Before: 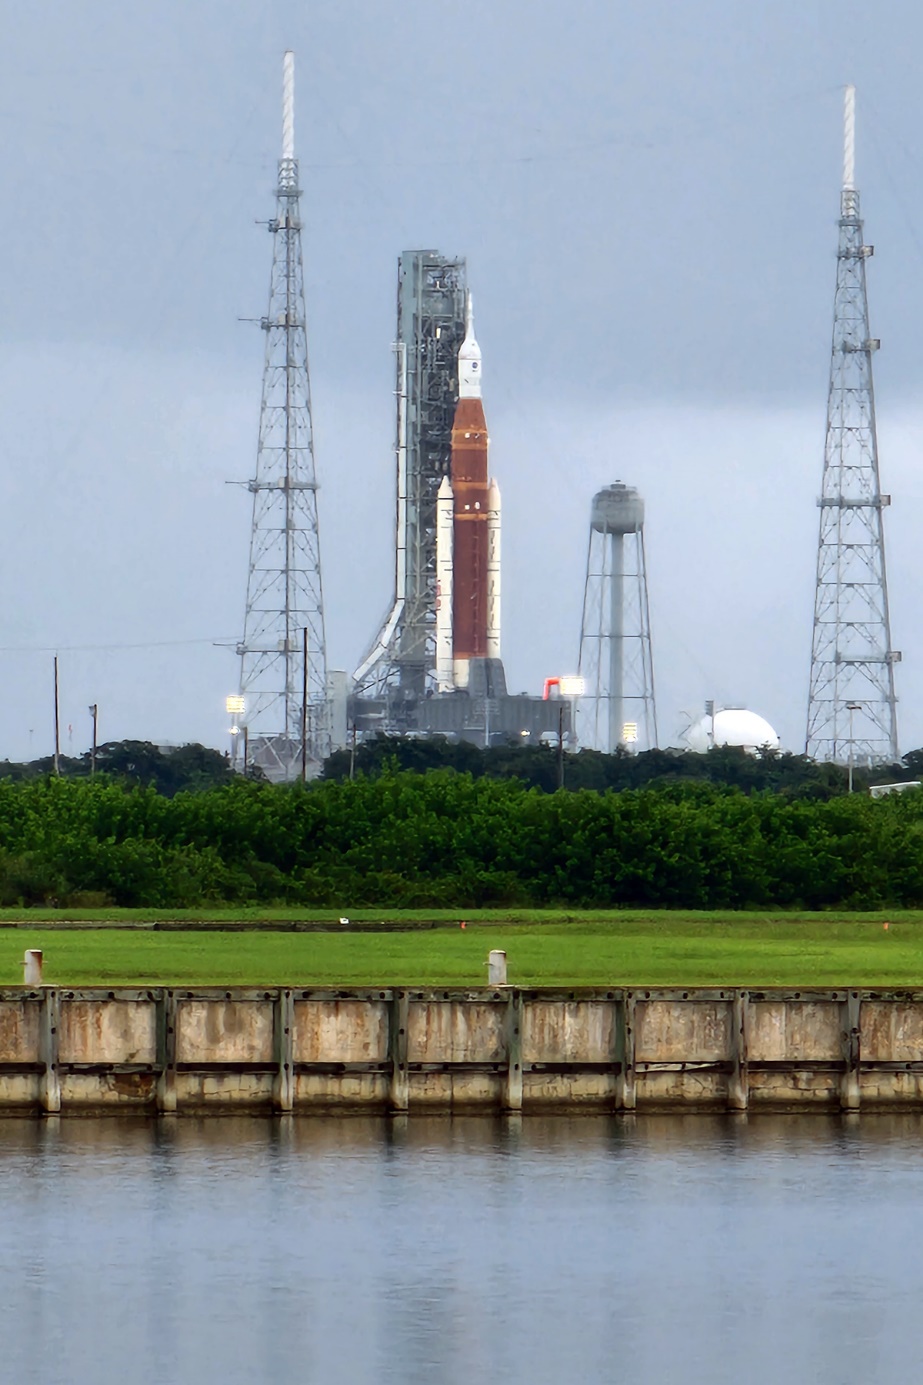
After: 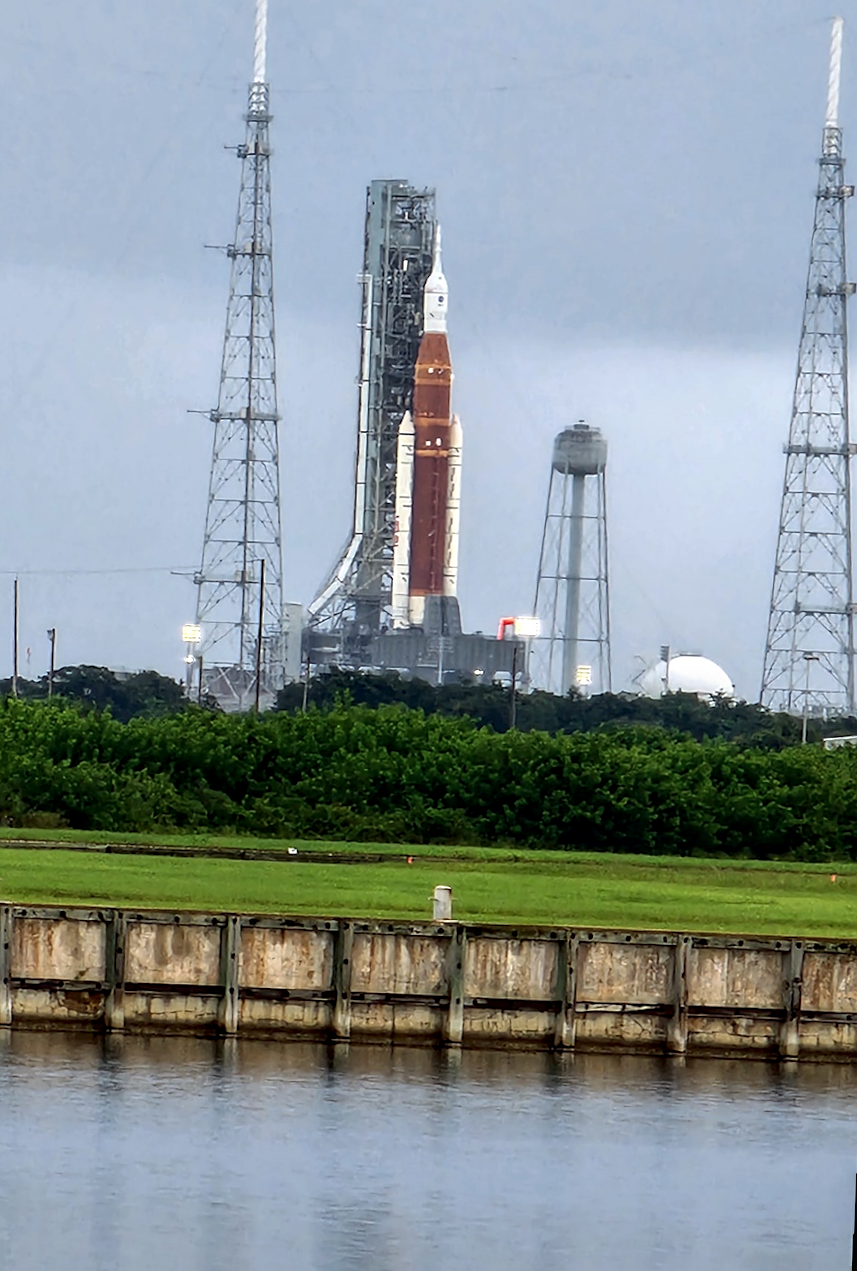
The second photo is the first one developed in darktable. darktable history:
crop and rotate: angle -1.96°, left 3.097%, top 4.154%, right 1.586%, bottom 0.529%
tone equalizer: on, module defaults
rotate and perspective: lens shift (vertical) 0.048, lens shift (horizontal) -0.024, automatic cropping off
local contrast: detail 130%
sharpen: on, module defaults
